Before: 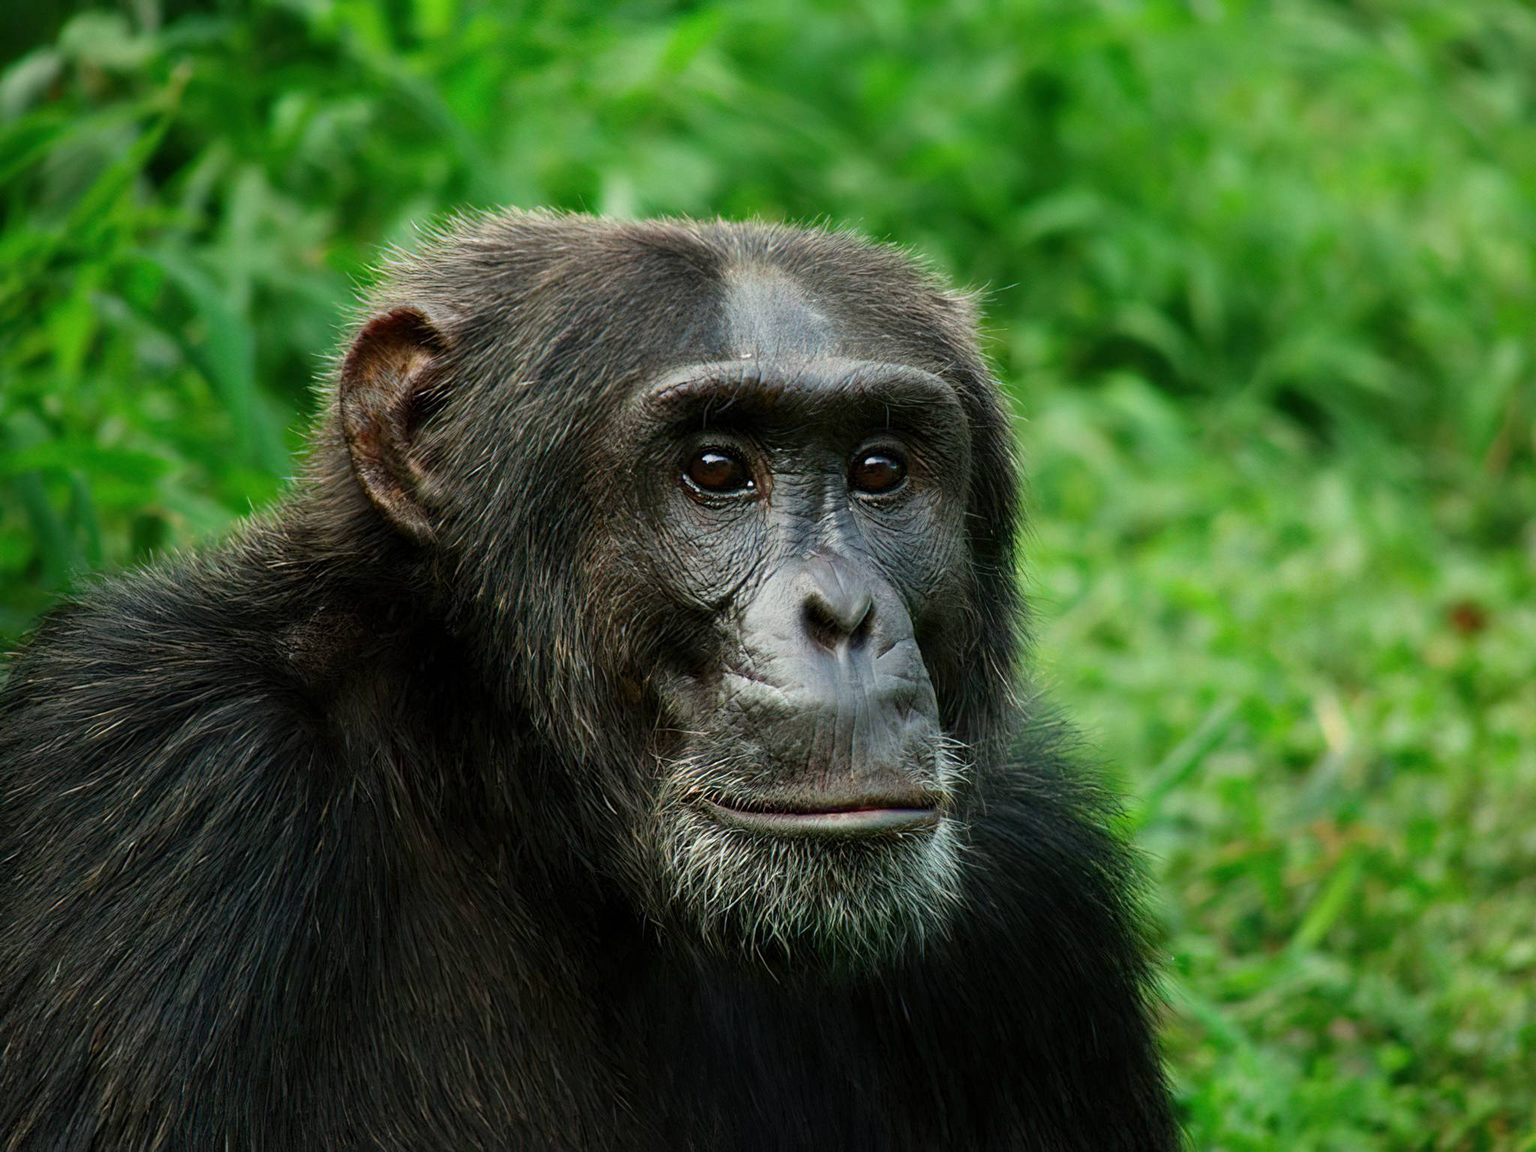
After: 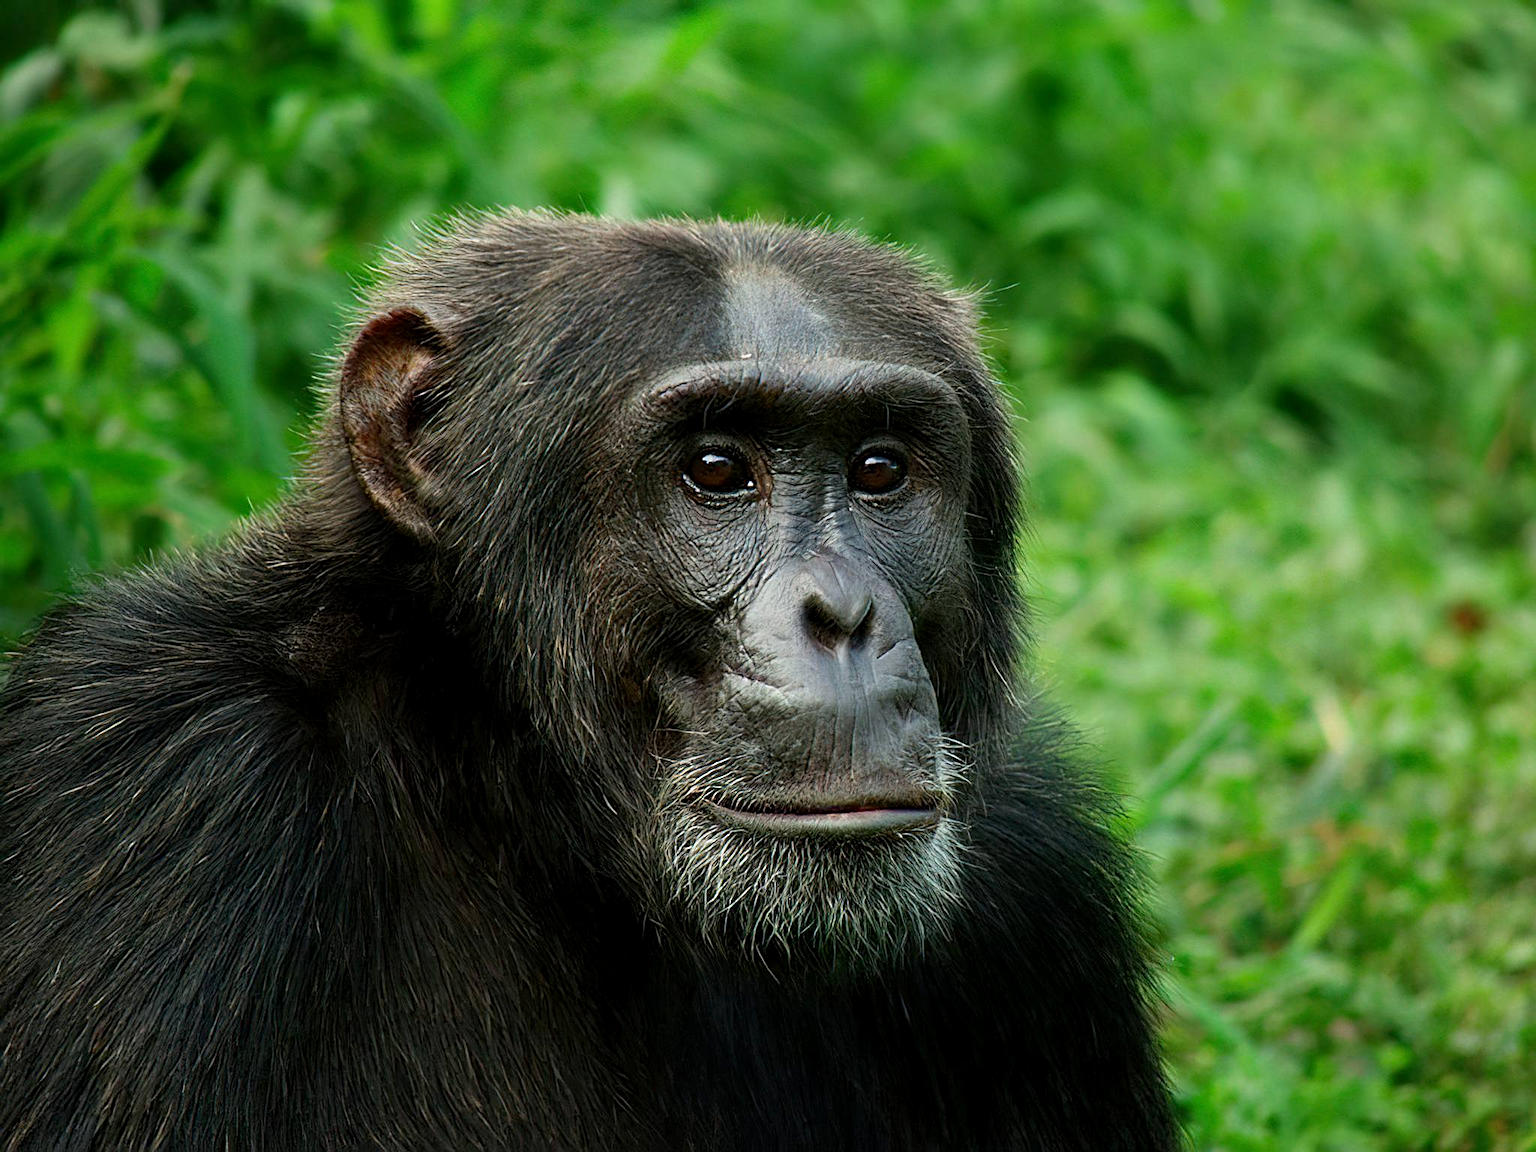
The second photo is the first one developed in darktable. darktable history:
sharpen: on, module defaults
exposure: black level correction 0.002, compensate highlight preservation false
